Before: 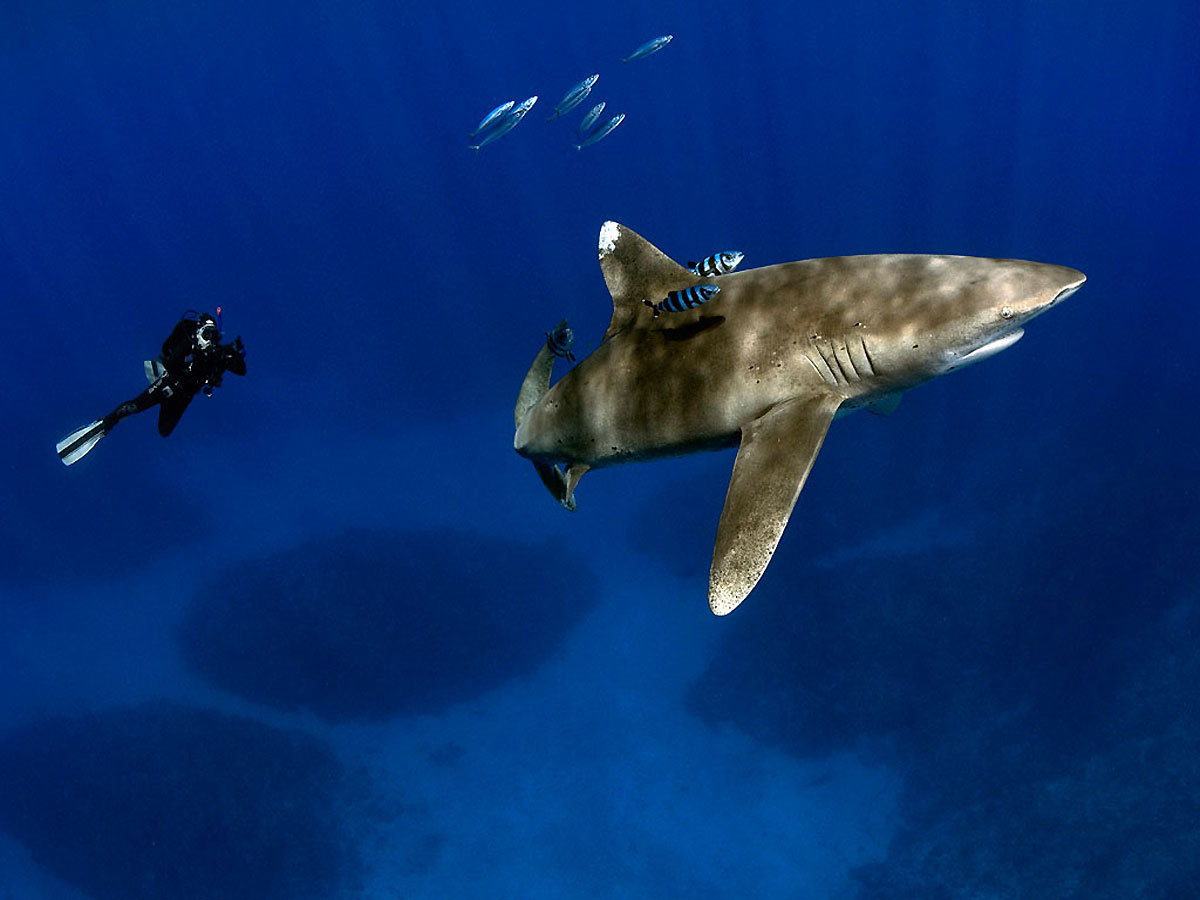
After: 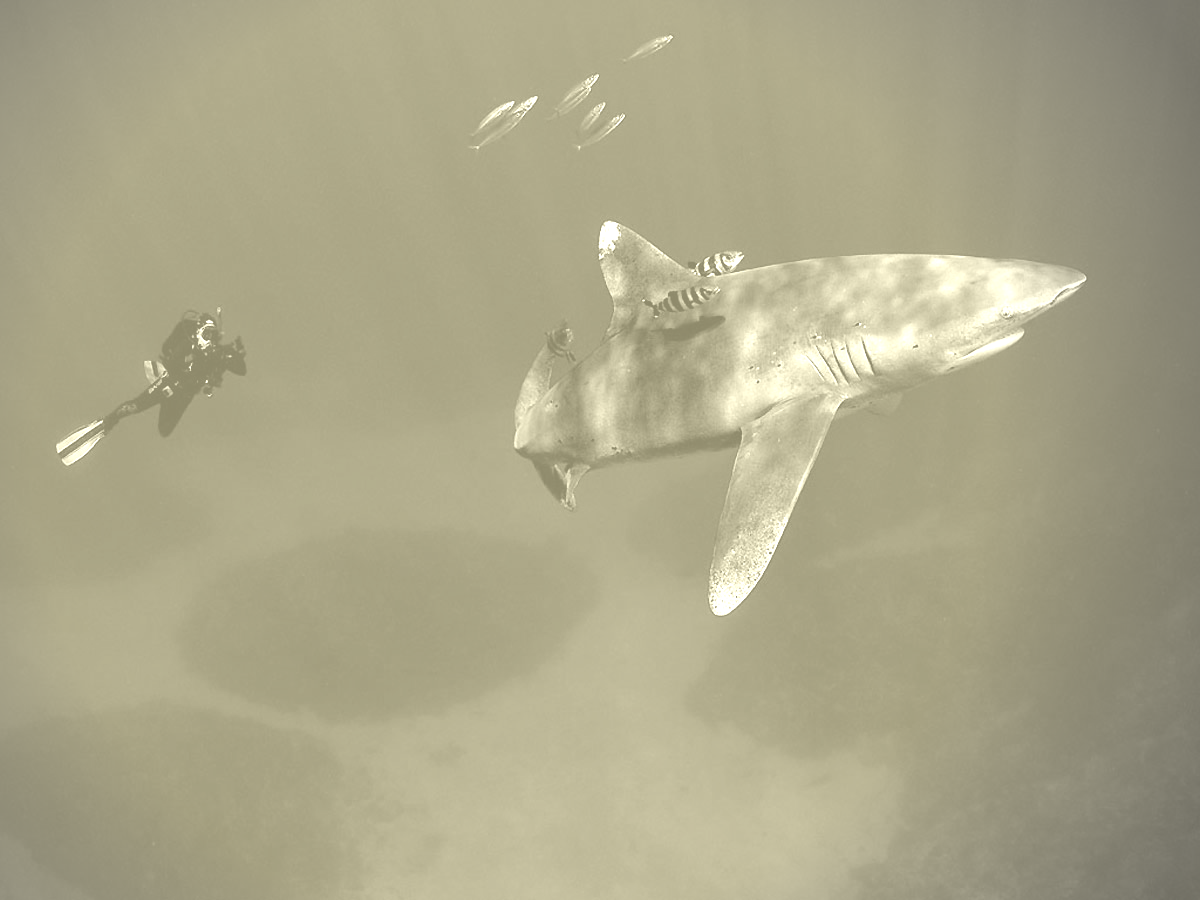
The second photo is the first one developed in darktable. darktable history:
colorize: hue 43.2°, saturation 40%, version 1
contrast brightness saturation: saturation 0.13
vignetting: center (-0.15, 0.013)
exposure: black level correction 0, exposure 0.7 EV, compensate exposure bias true, compensate highlight preservation false
